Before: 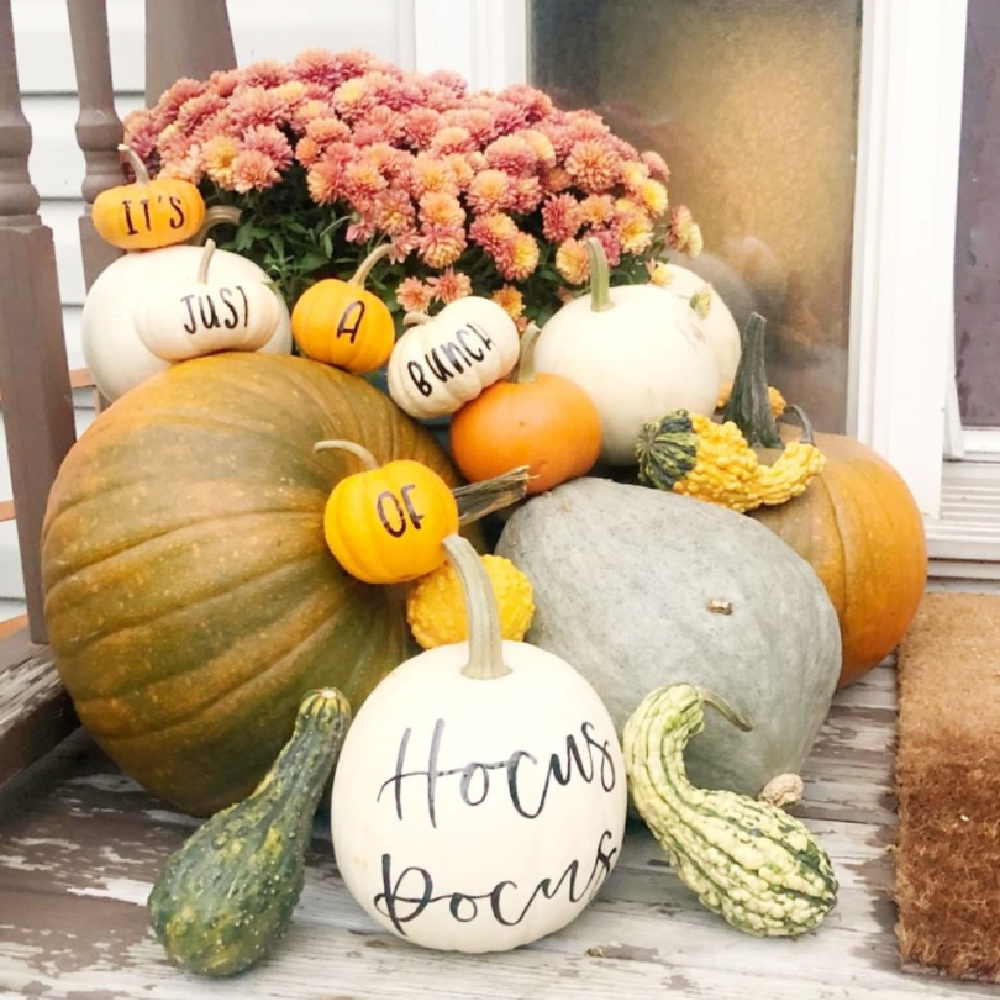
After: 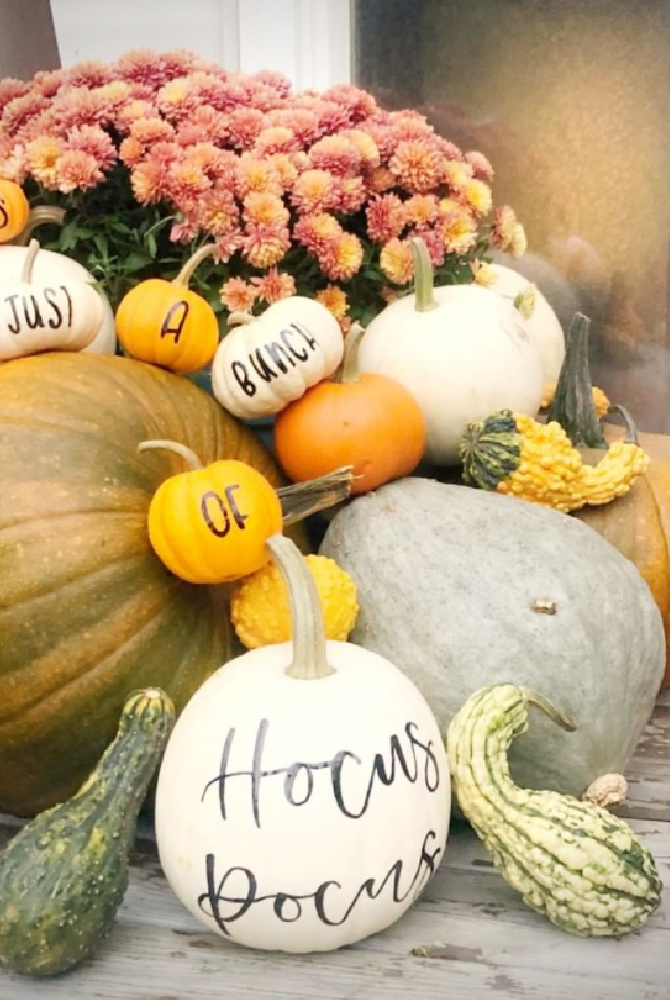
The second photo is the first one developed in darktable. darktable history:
vignetting: fall-off start 97.21%, brightness -0.587, saturation -0.111, center (-0.032, -0.04), width/height ratio 1.181
crop and rotate: left 17.631%, right 15.32%
